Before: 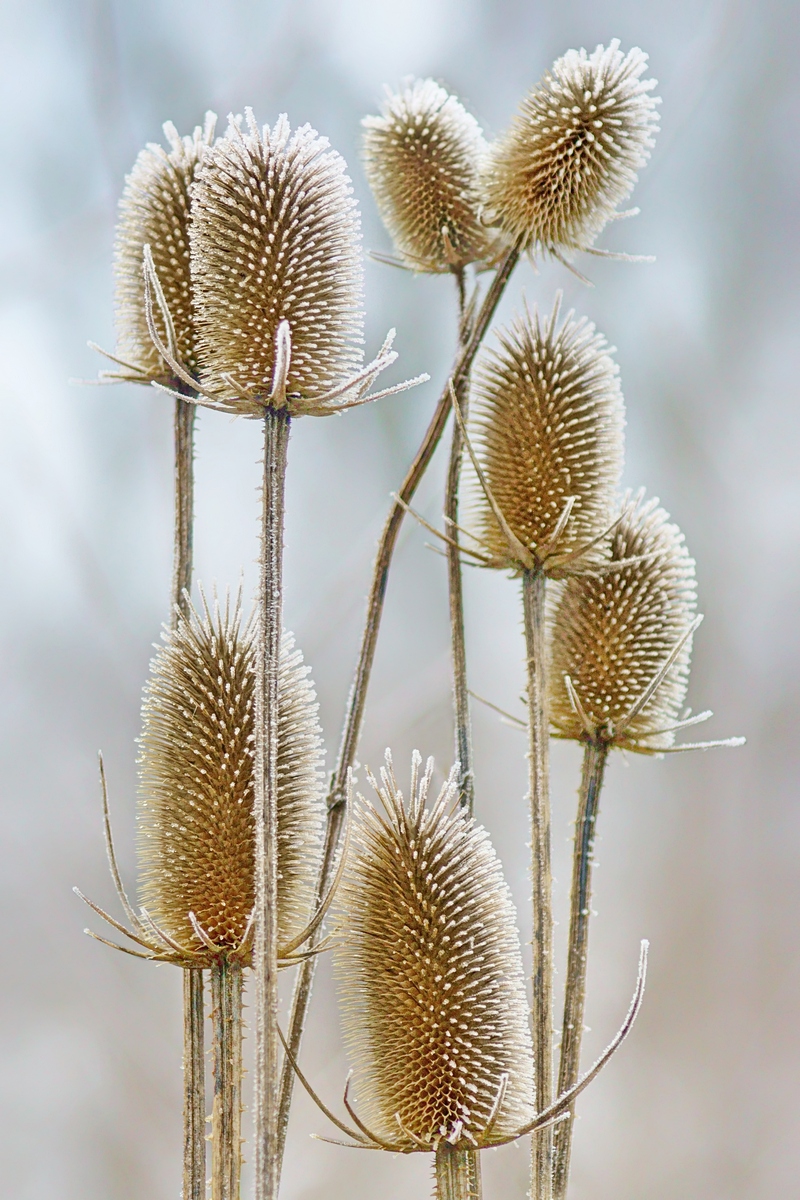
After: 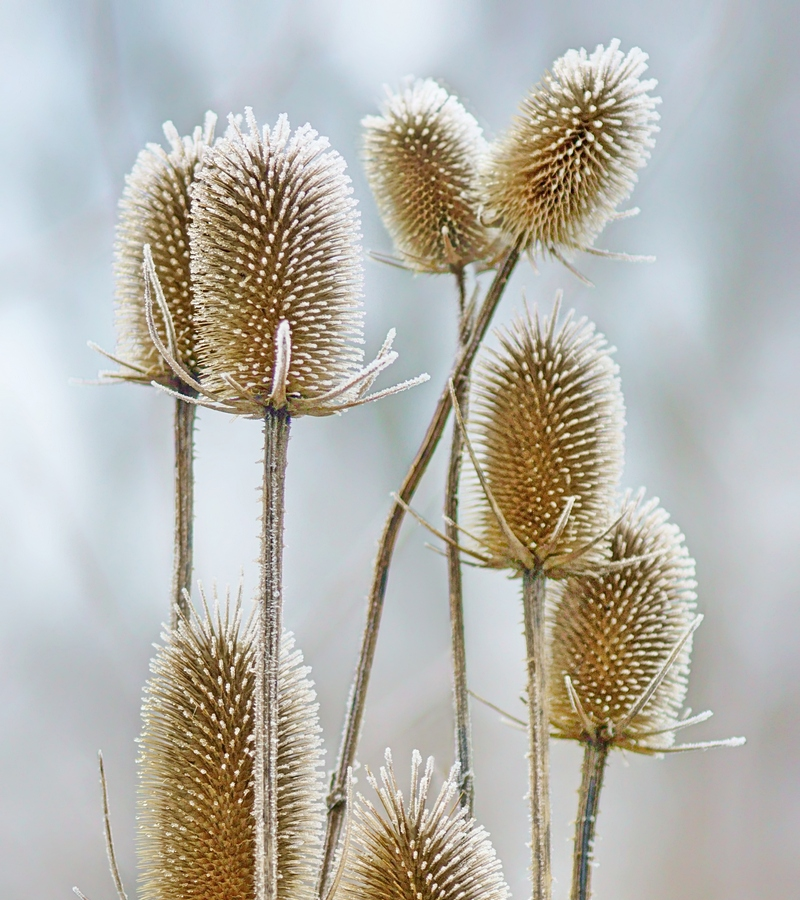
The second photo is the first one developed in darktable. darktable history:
crop: bottom 24.979%
